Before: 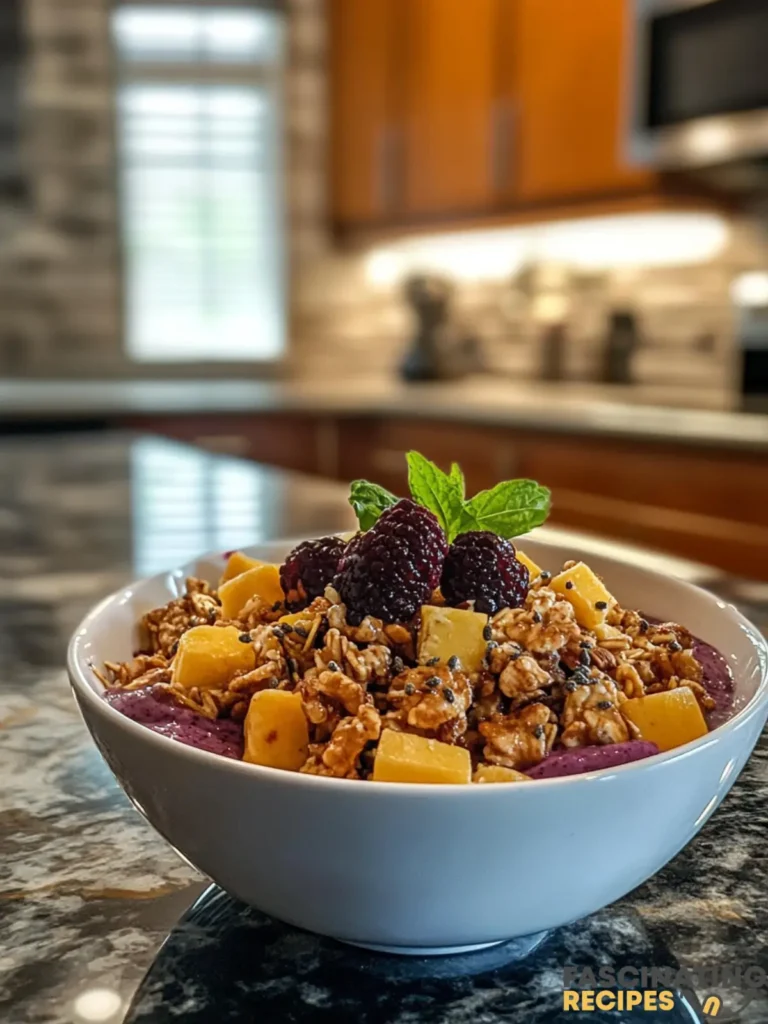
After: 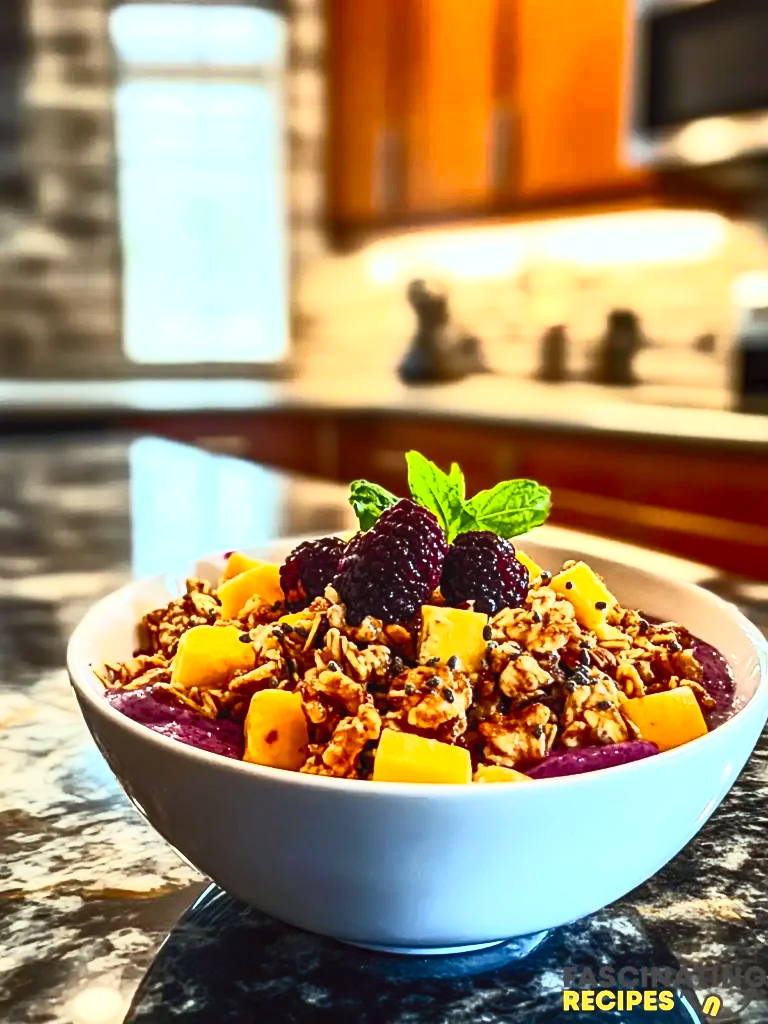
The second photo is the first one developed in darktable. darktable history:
white balance: red 0.976, blue 1.04
color correction: highlights a* -0.95, highlights b* 4.5, shadows a* 3.55
contrast brightness saturation: contrast 0.83, brightness 0.59, saturation 0.59
